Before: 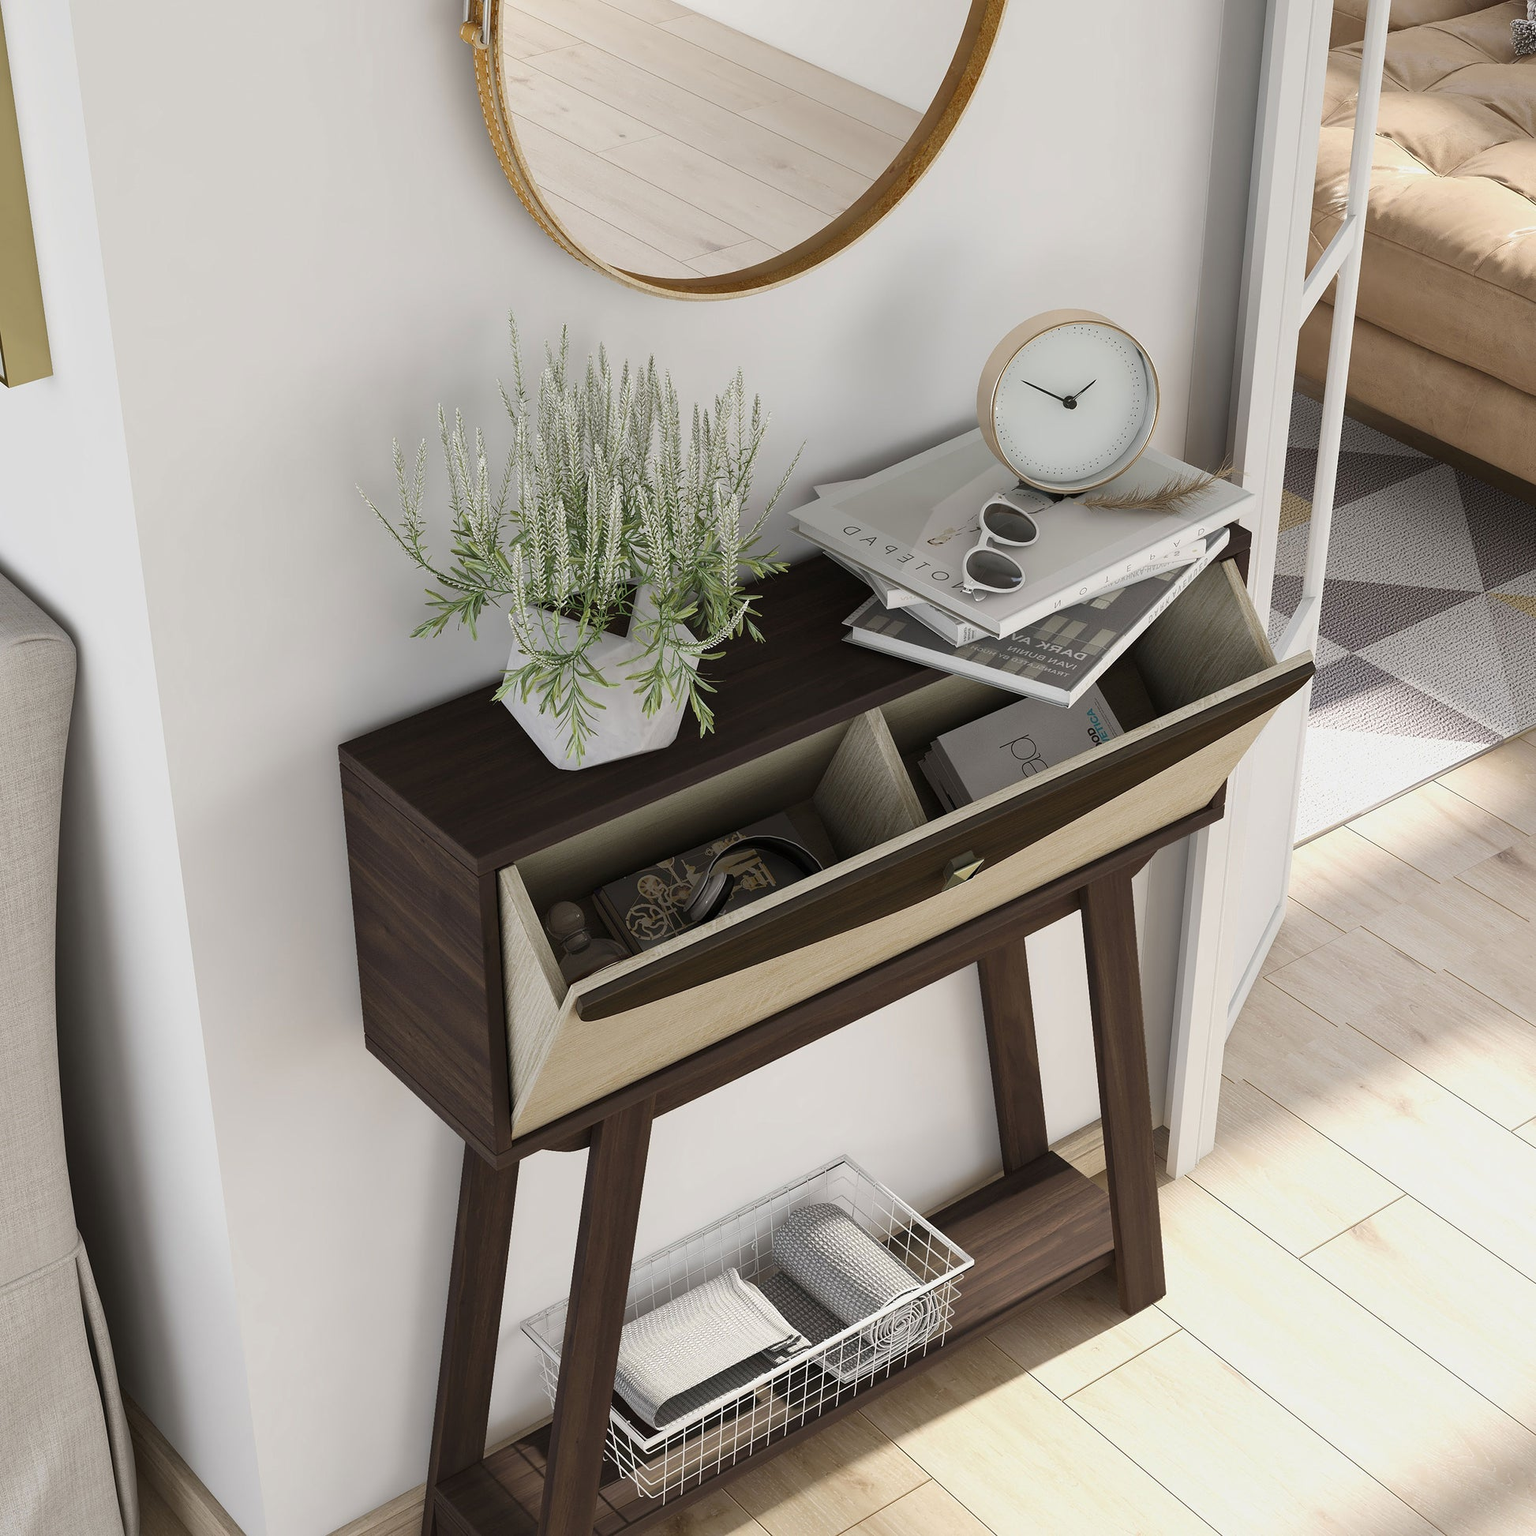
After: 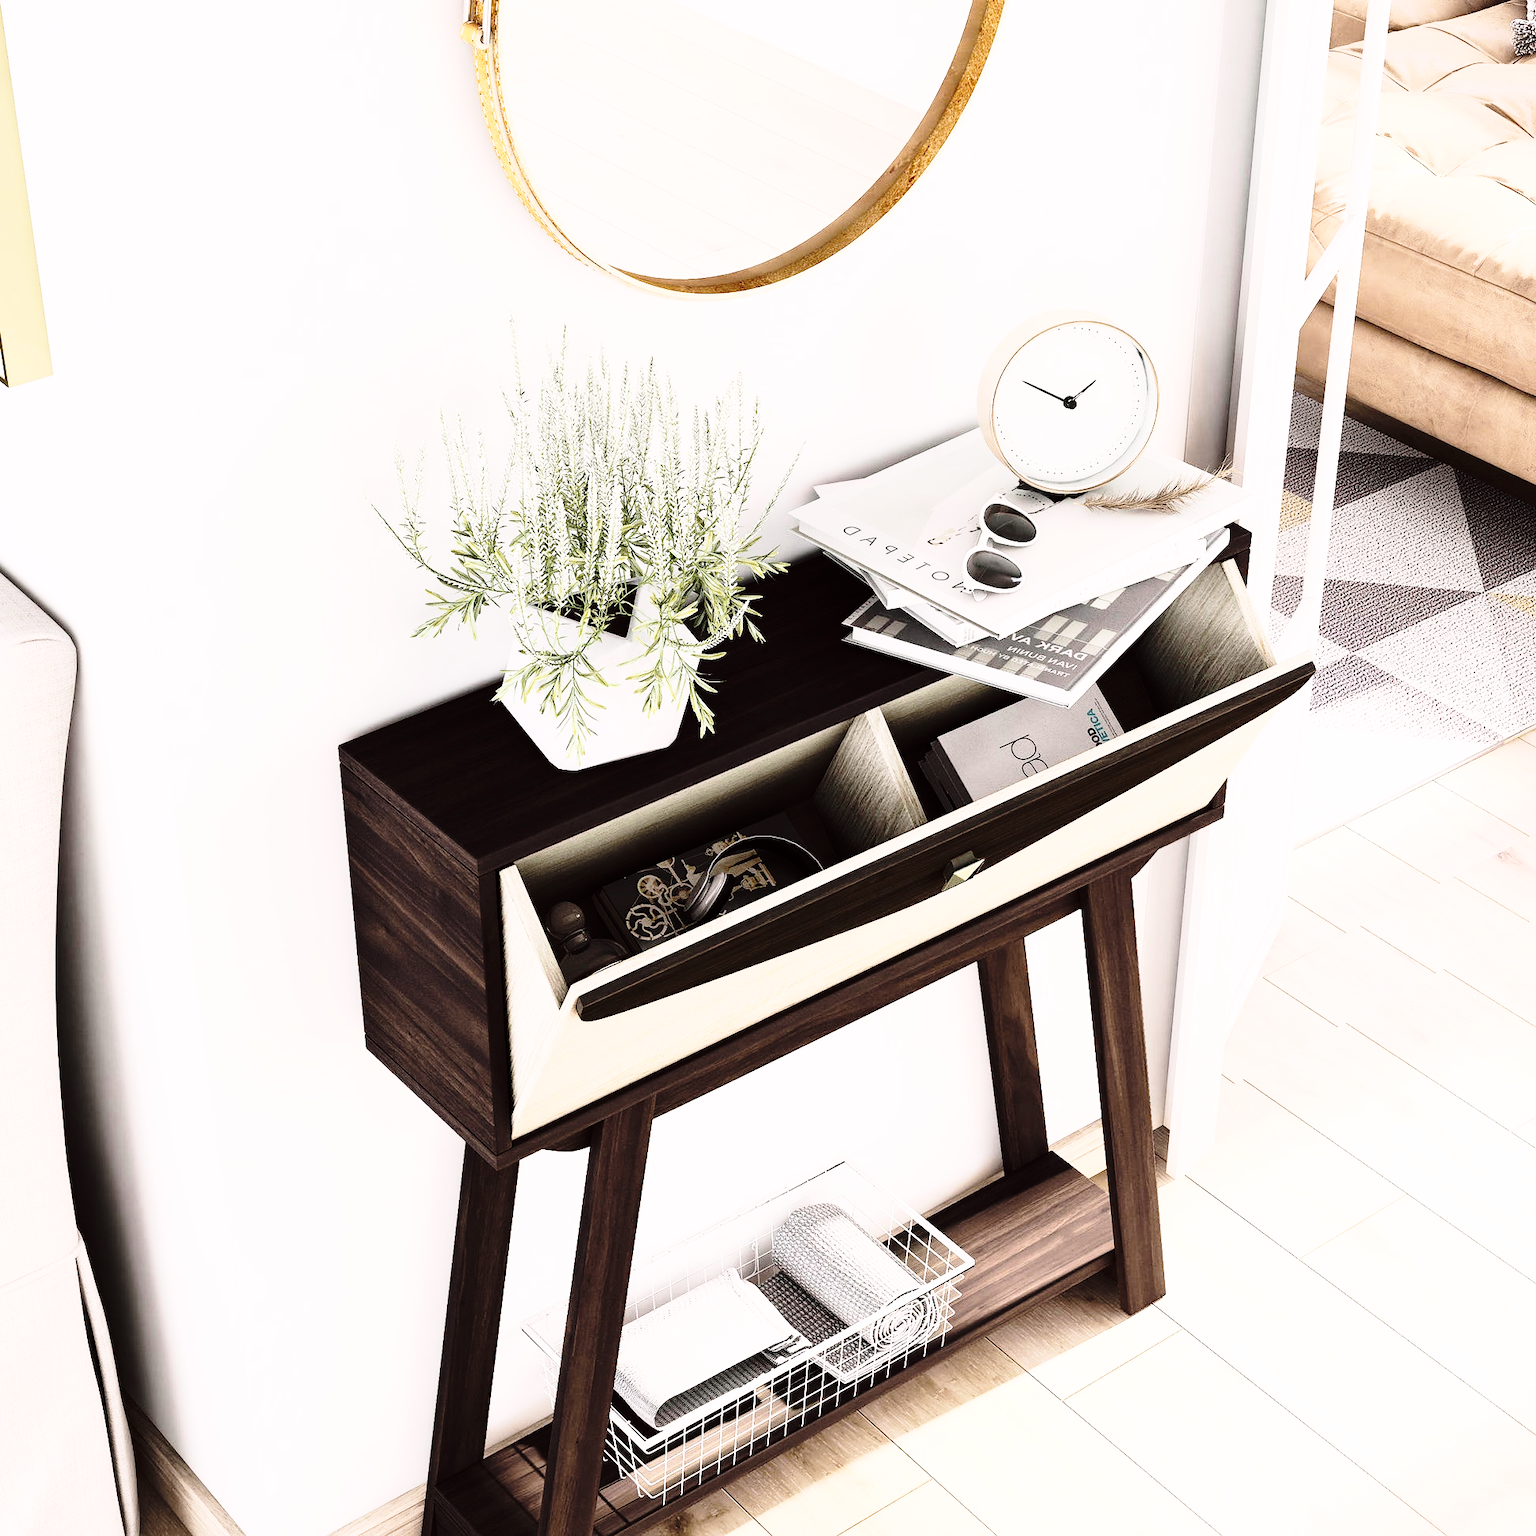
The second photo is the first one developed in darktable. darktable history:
base curve: curves: ch0 [(0, 0) (0.028, 0.03) (0.121, 0.232) (0.46, 0.748) (0.859, 0.968) (1, 1)], preserve colors none
rgb curve: curves: ch0 [(0, 0) (0.21, 0.15) (0.24, 0.21) (0.5, 0.75) (0.75, 0.96) (0.89, 0.99) (1, 1)]; ch1 [(0, 0.02) (0.21, 0.13) (0.25, 0.2) (0.5, 0.67) (0.75, 0.9) (0.89, 0.97) (1, 1)]; ch2 [(0, 0.02) (0.21, 0.13) (0.25, 0.2) (0.5, 0.67) (0.75, 0.9) (0.89, 0.97) (1, 1)], compensate middle gray true
tone curve: curves: ch0 [(0, 0) (0.253, 0.237) (1, 1)]; ch1 [(0, 0) (0.401, 0.42) (0.442, 0.47) (0.491, 0.495) (0.511, 0.523) (0.557, 0.565) (0.66, 0.683) (1, 1)]; ch2 [(0, 0) (0.394, 0.413) (0.5, 0.5) (0.578, 0.568) (1, 1)], color space Lab, independent channels, preserve colors none
